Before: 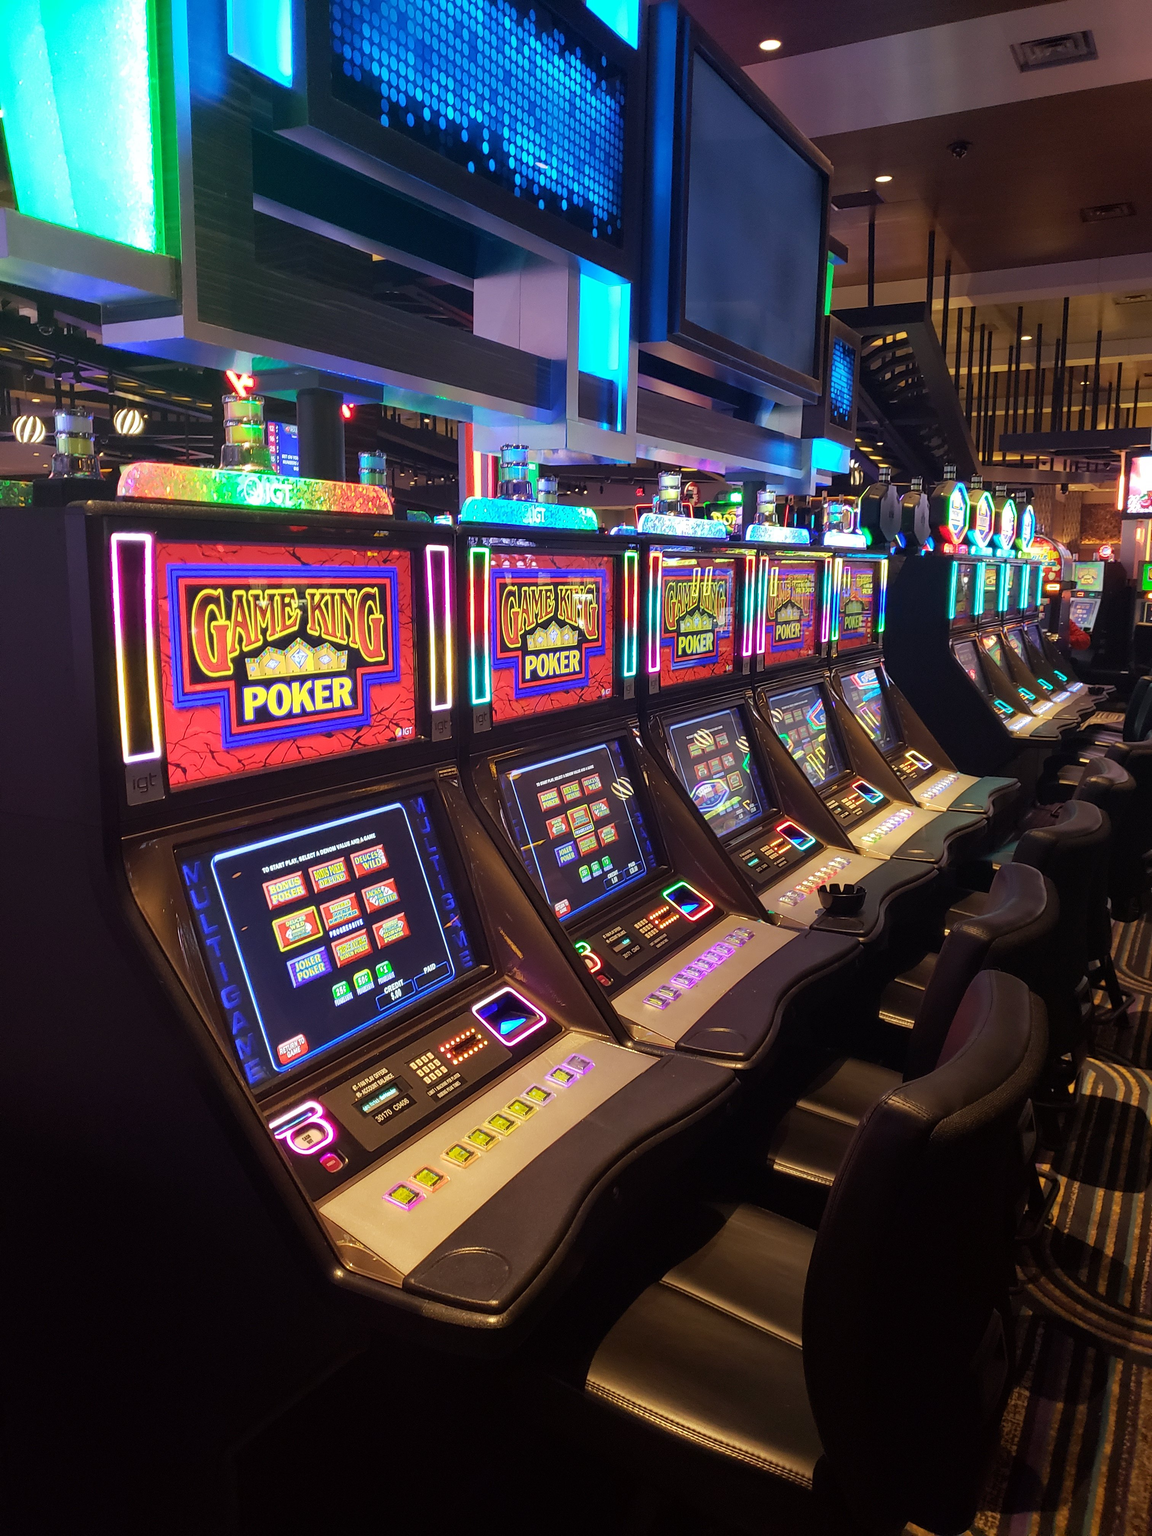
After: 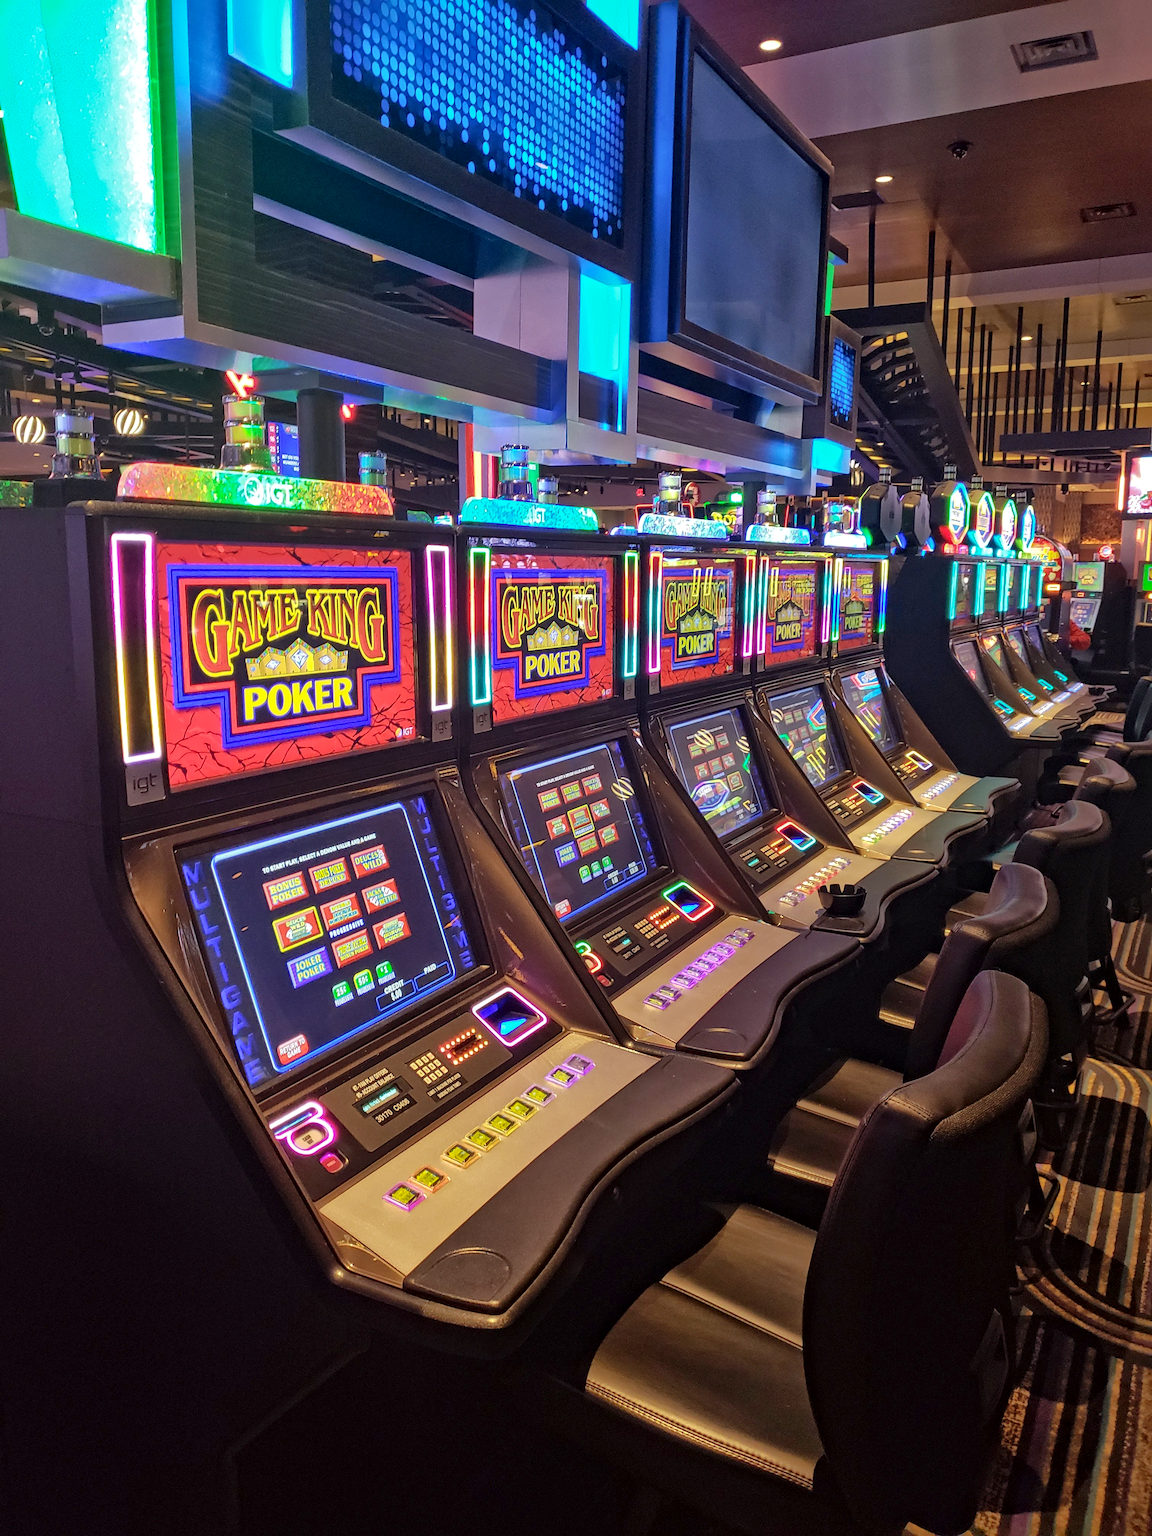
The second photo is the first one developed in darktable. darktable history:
local contrast: mode bilateral grid, contrast 20, coarseness 20, detail 150%, midtone range 0.2
shadows and highlights: on, module defaults
